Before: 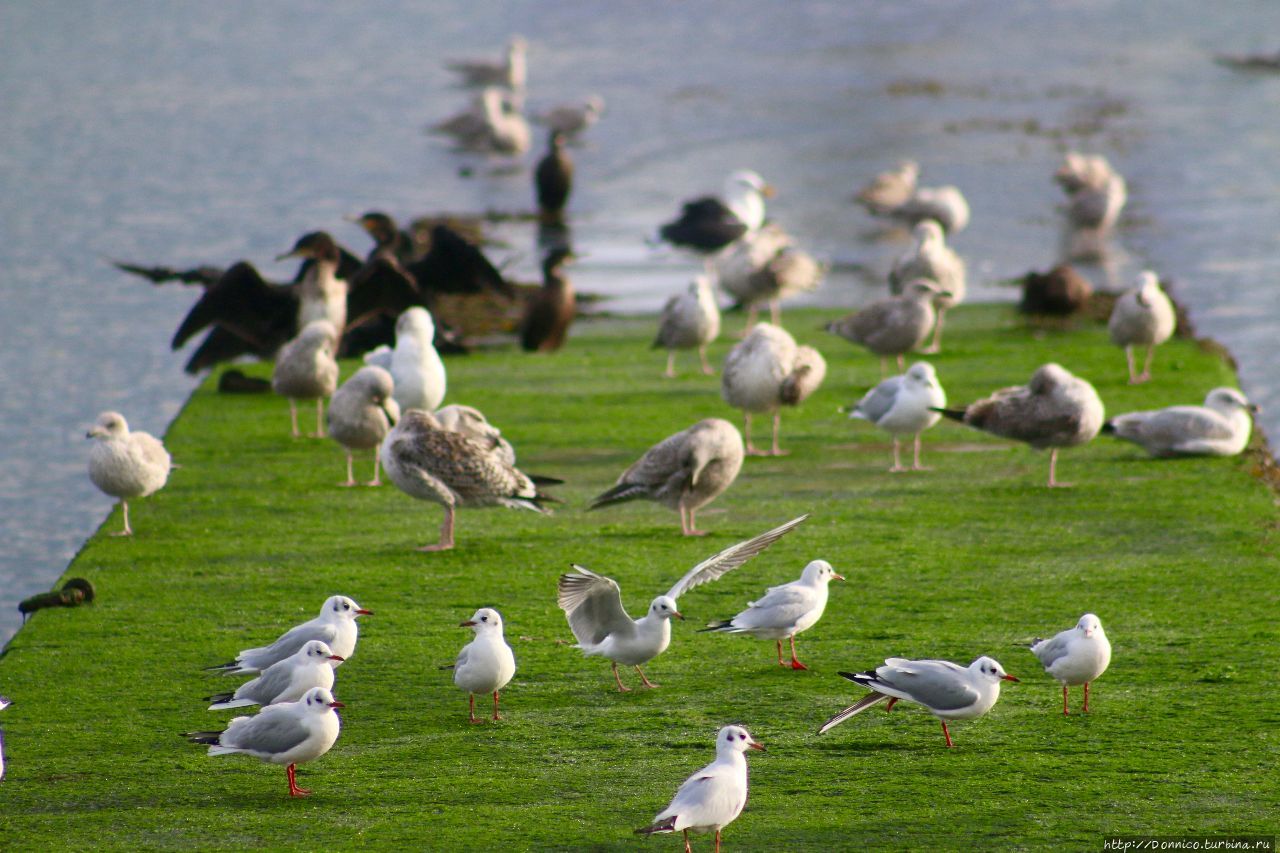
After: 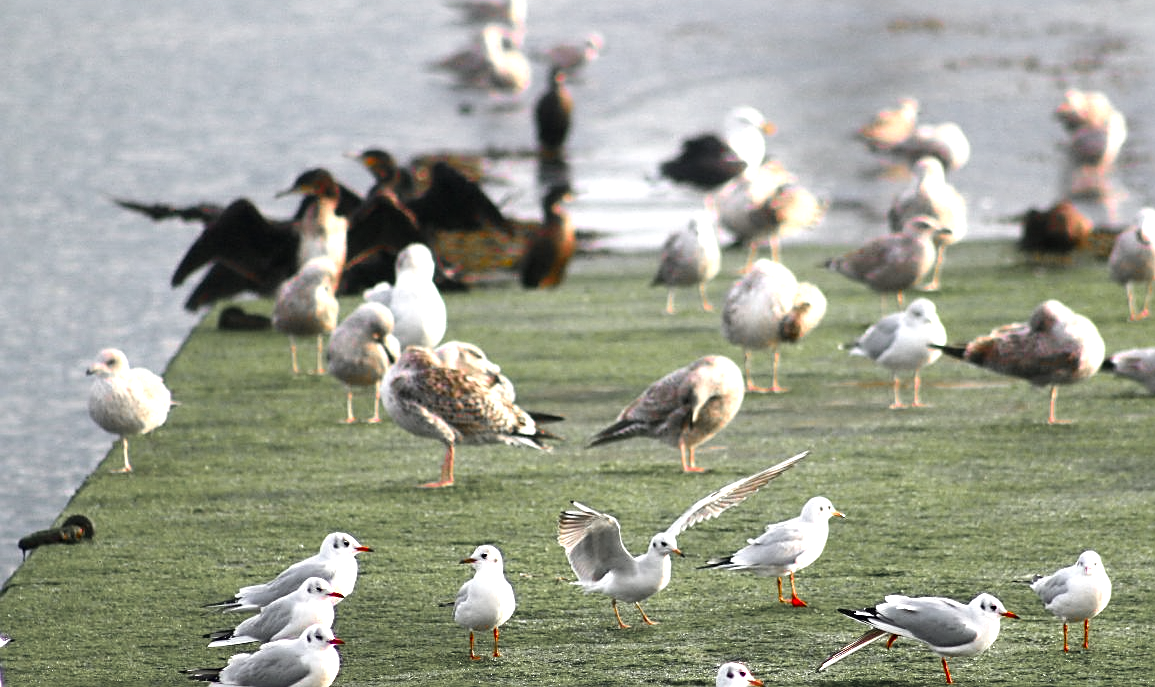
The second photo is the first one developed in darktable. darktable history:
exposure: black level correction 0, exposure 0.7 EV, compensate exposure bias true, compensate highlight preservation false
sharpen: amount 0.478
crop: top 7.49%, right 9.717%, bottom 11.943%
contrast brightness saturation: contrast 0.07
contrast equalizer: y [[0.5 ×6], [0.5 ×6], [0.5, 0.5, 0.501, 0.545, 0.707, 0.863], [0 ×6], [0 ×6]]
color balance: contrast 8.5%, output saturation 105%
color zones: curves: ch1 [(0, 0.638) (0.193, 0.442) (0.286, 0.15) (0.429, 0.14) (0.571, 0.142) (0.714, 0.154) (0.857, 0.175) (1, 0.638)]
